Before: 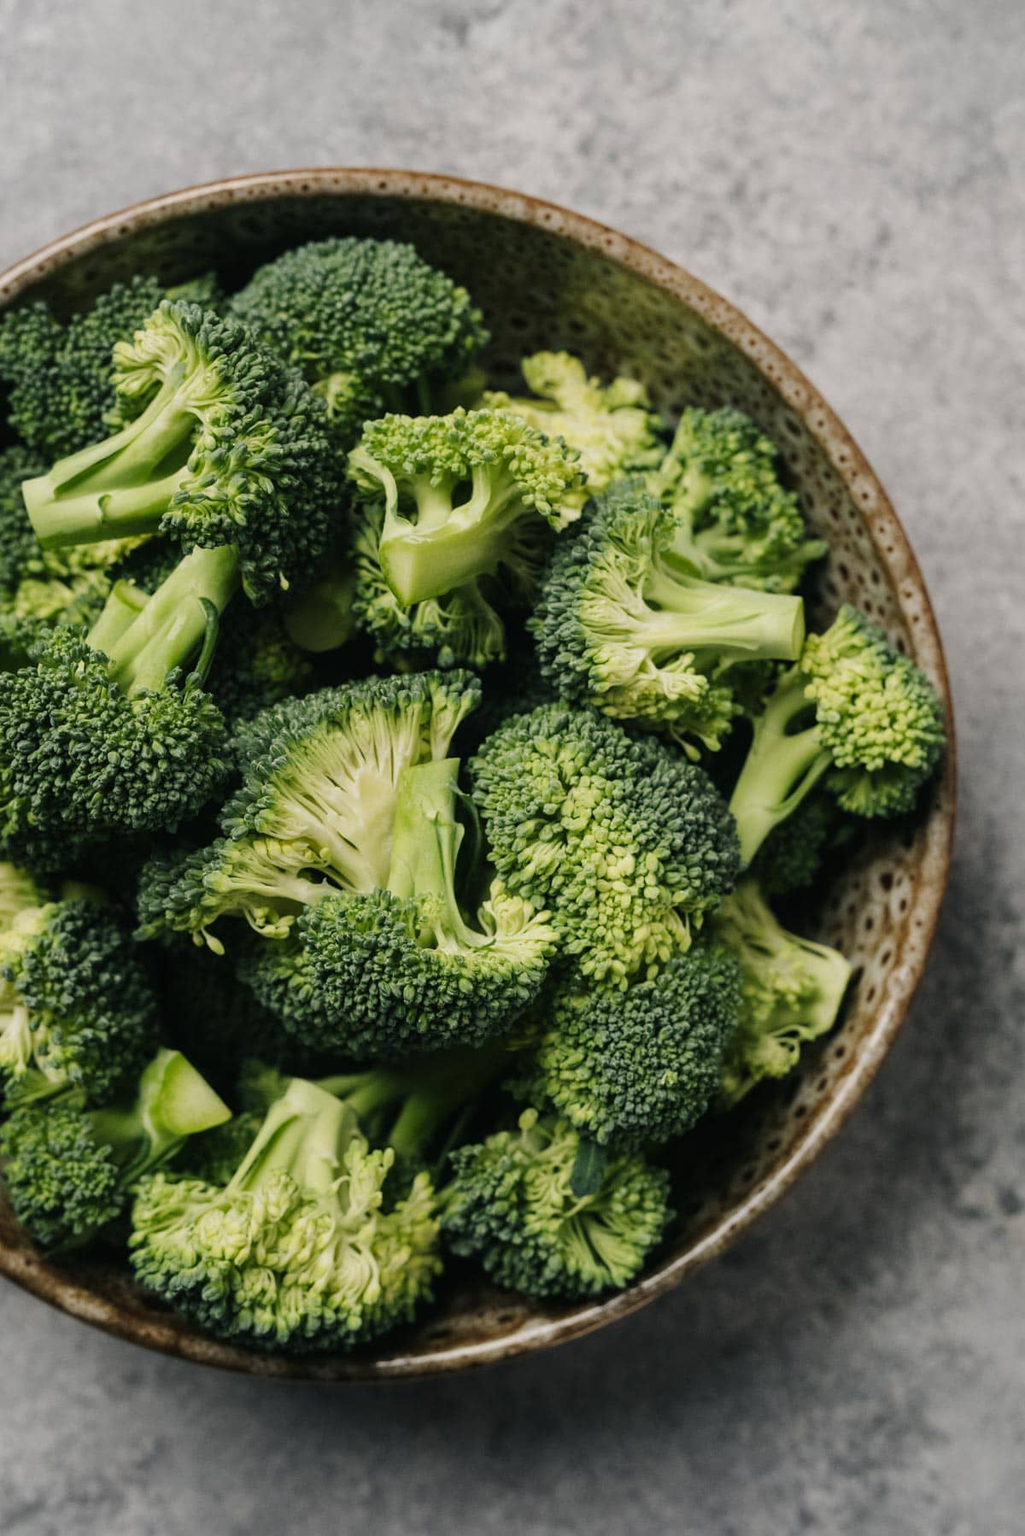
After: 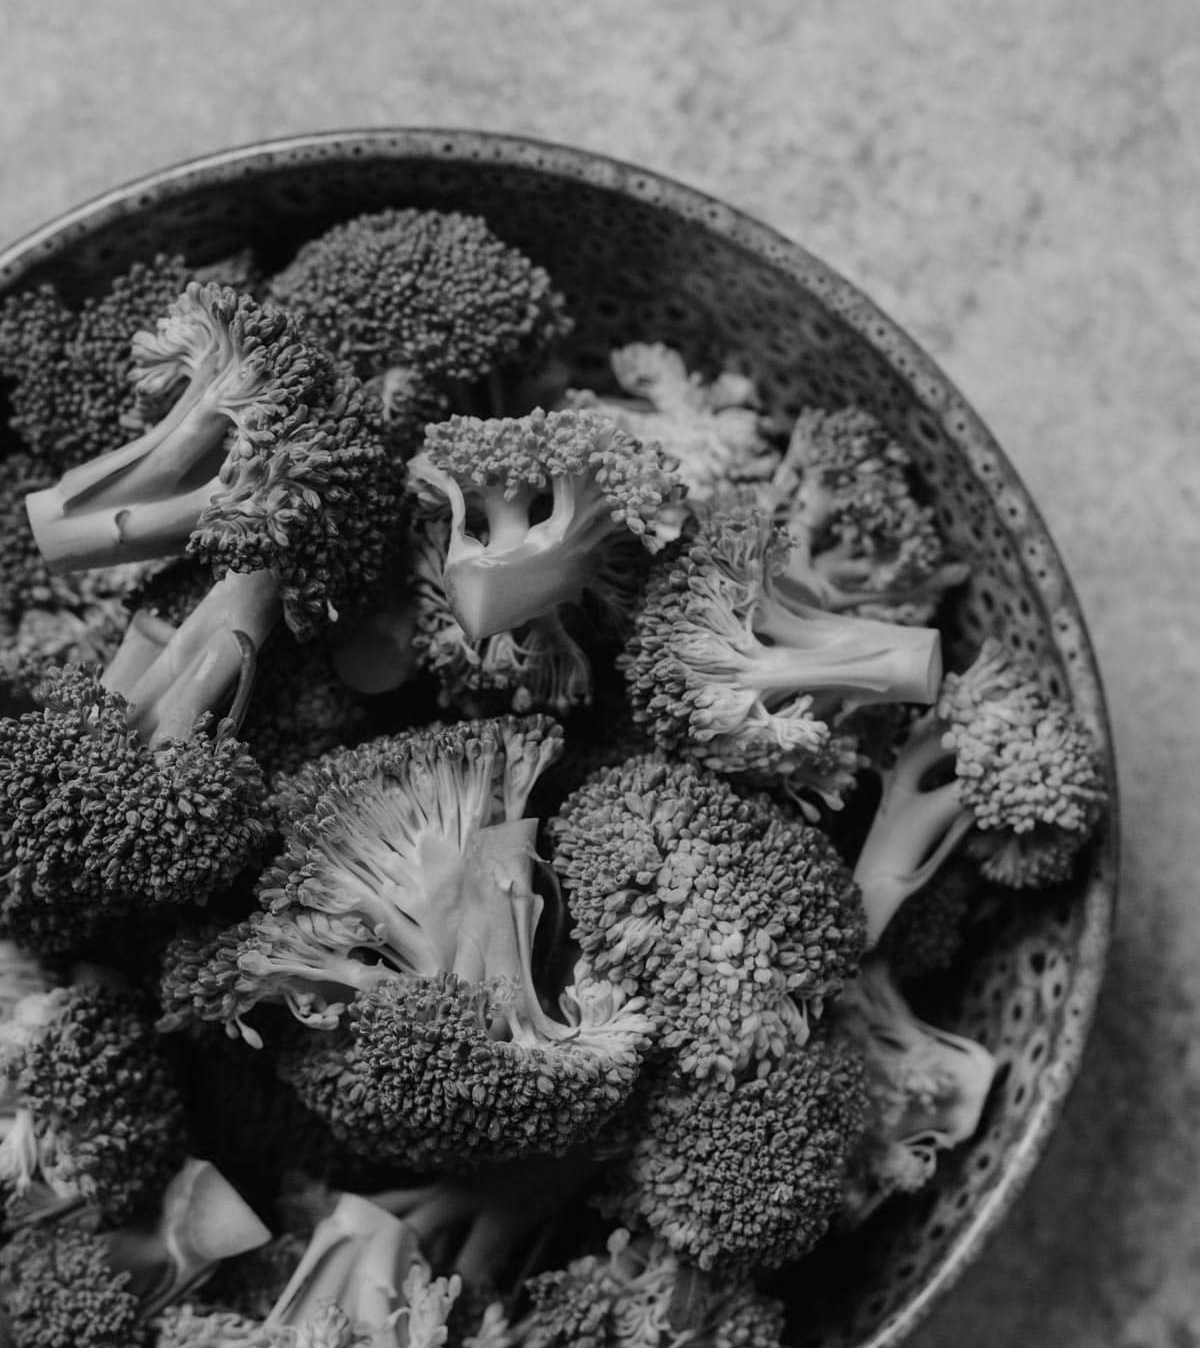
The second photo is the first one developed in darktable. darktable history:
crop: top 3.857%, bottom 21.132%
color calibration: output gray [0.246, 0.254, 0.501, 0], gray › normalize channels true, illuminant same as pipeline (D50), adaptation XYZ, x 0.346, y 0.359, gamut compression 0
